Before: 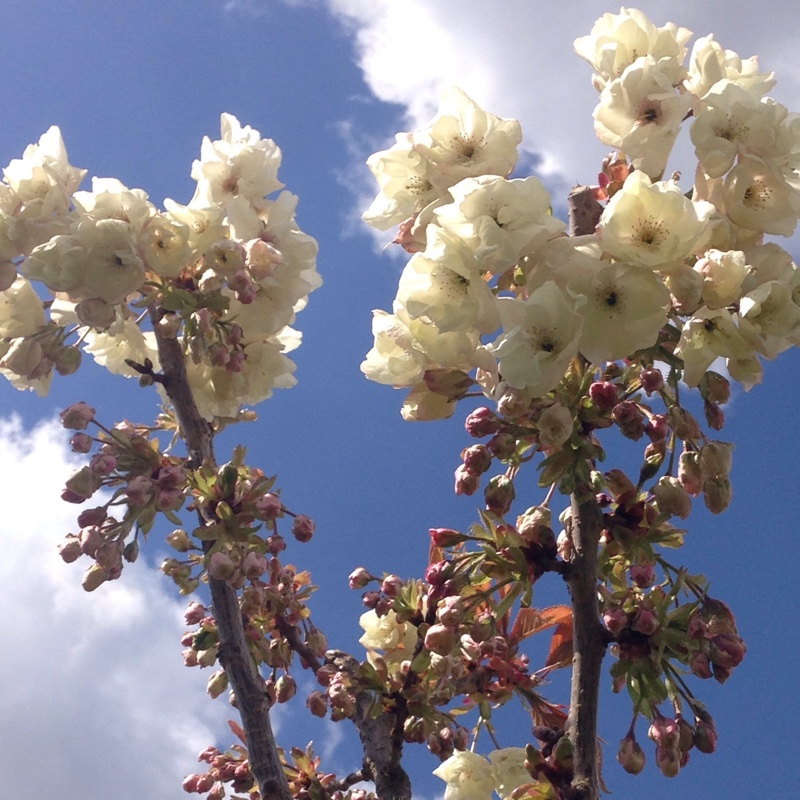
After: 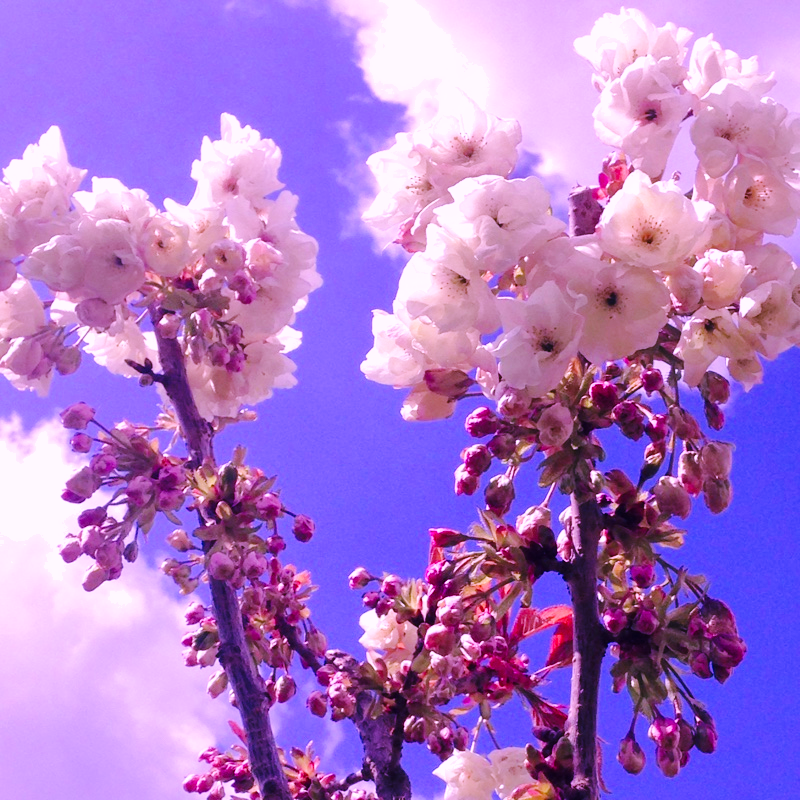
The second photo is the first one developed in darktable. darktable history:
color balance rgb: perceptual saturation grading › global saturation 36.563%, global vibrance 9.93%
shadows and highlights: shadows 30.04
exposure: exposure 0.189 EV, compensate highlight preservation false
base curve: curves: ch0 [(0, 0) (0.036, 0.025) (0.121, 0.166) (0.206, 0.329) (0.605, 0.79) (1, 1)], preserve colors none
color calibration: output R [1.107, -0.012, -0.003, 0], output B [0, 0, 1.308, 0], gray › normalize channels true, illuminant as shot in camera, x 0.379, y 0.395, temperature 4138.94 K, gamut compression 0.003
